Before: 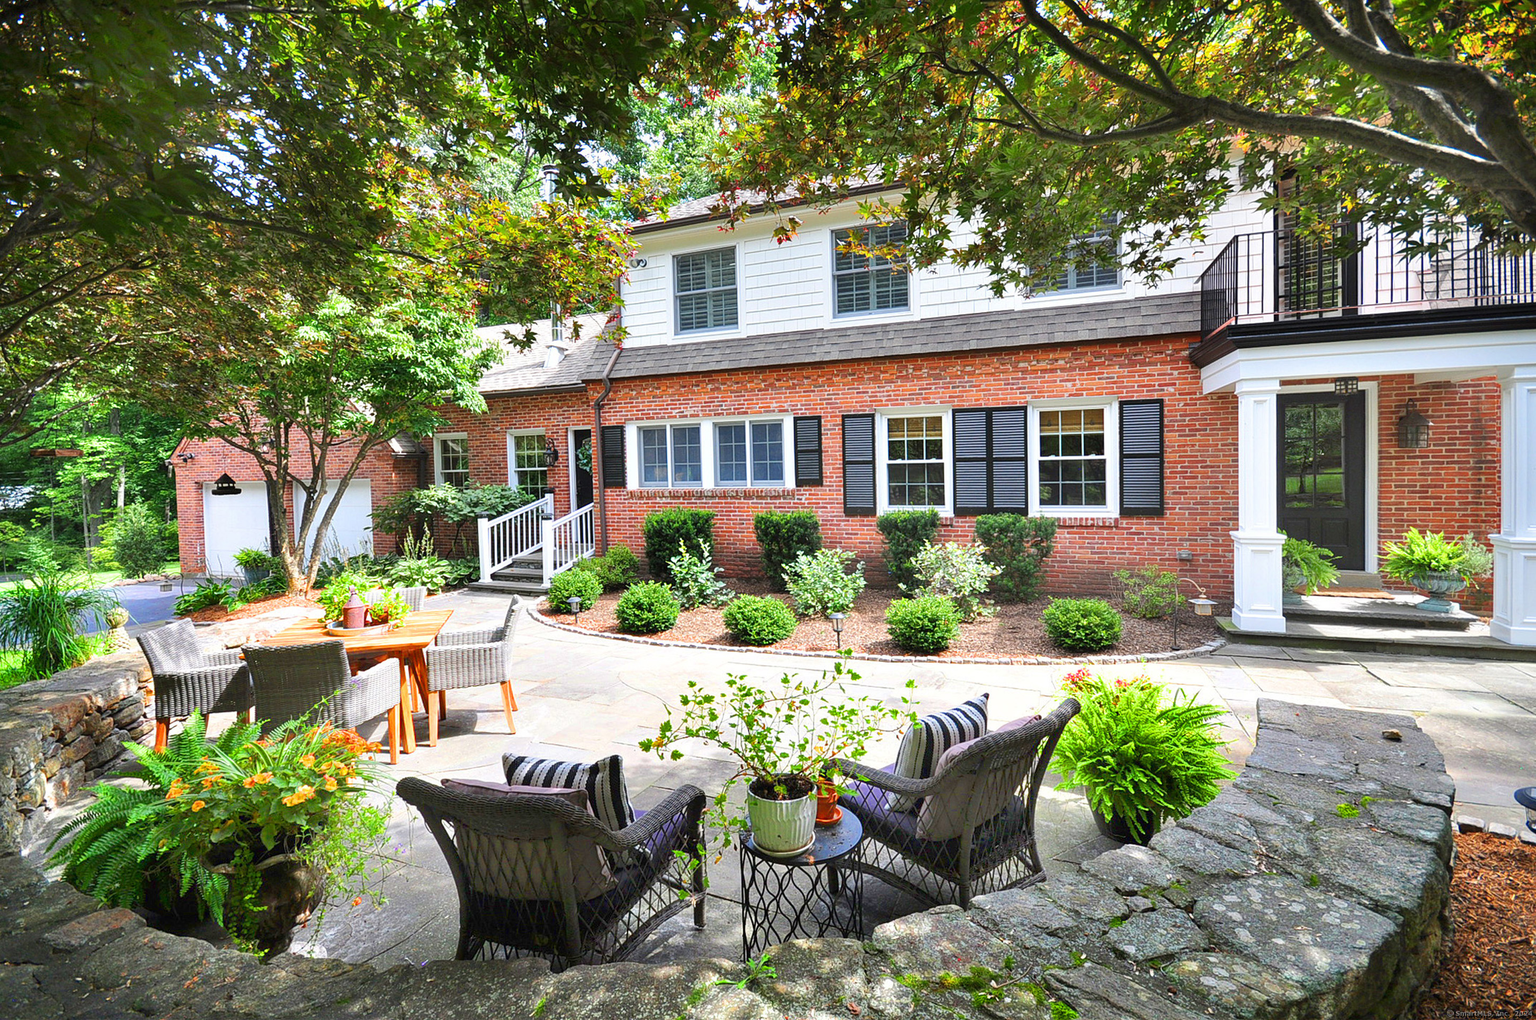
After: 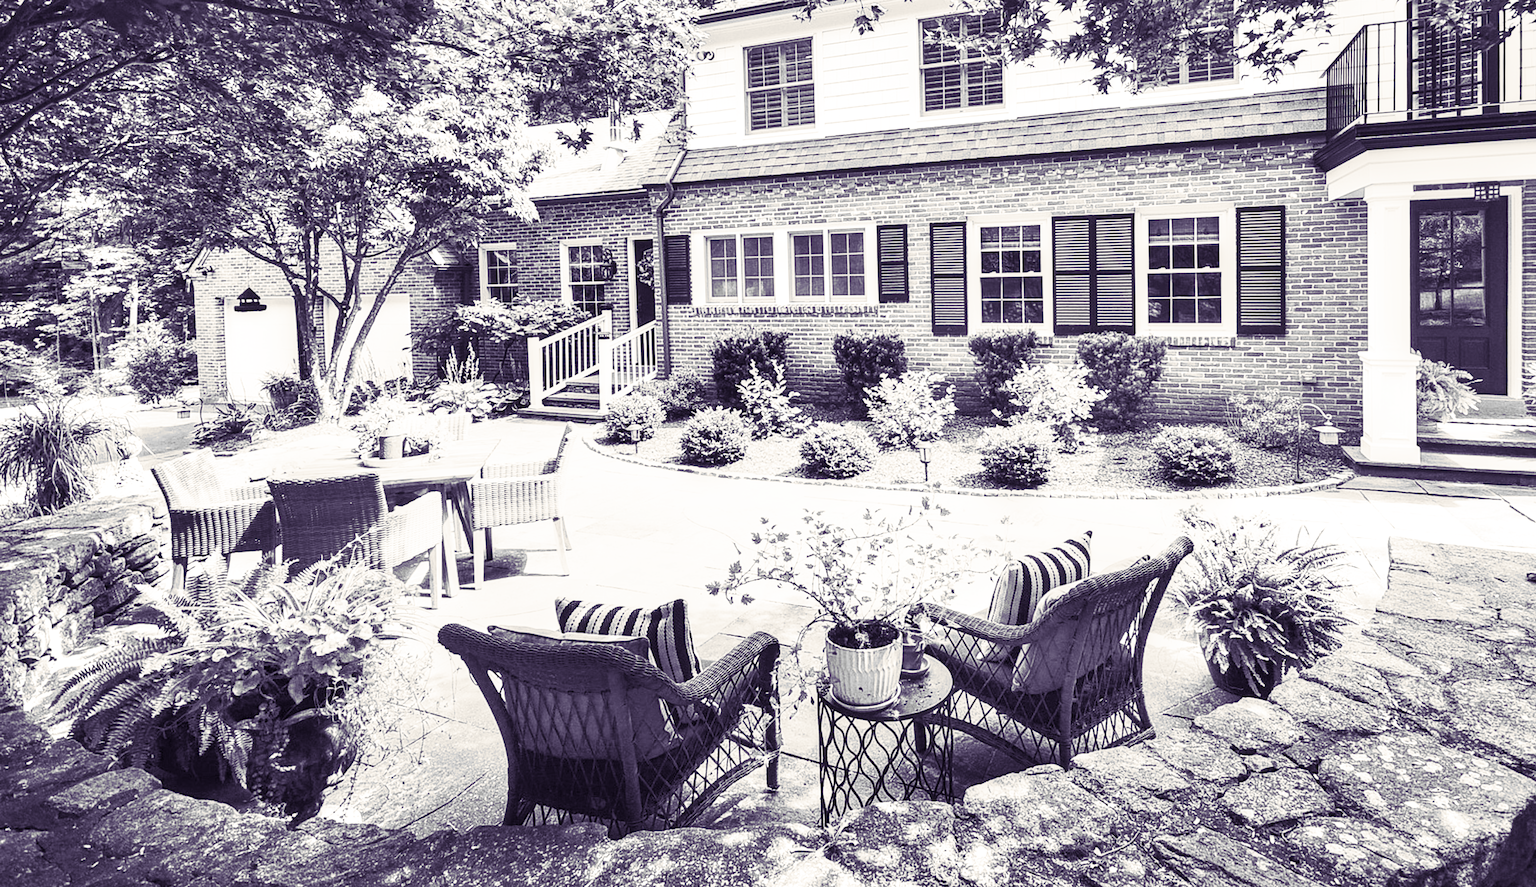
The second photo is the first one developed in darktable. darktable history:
crop: top 20.916%, right 9.437%, bottom 0.316%
contrast brightness saturation: contrast 0.53, brightness 0.47, saturation -1
split-toning: shadows › hue 255.6°, shadows › saturation 0.66, highlights › hue 43.2°, highlights › saturation 0.68, balance -50.1
local contrast: on, module defaults
